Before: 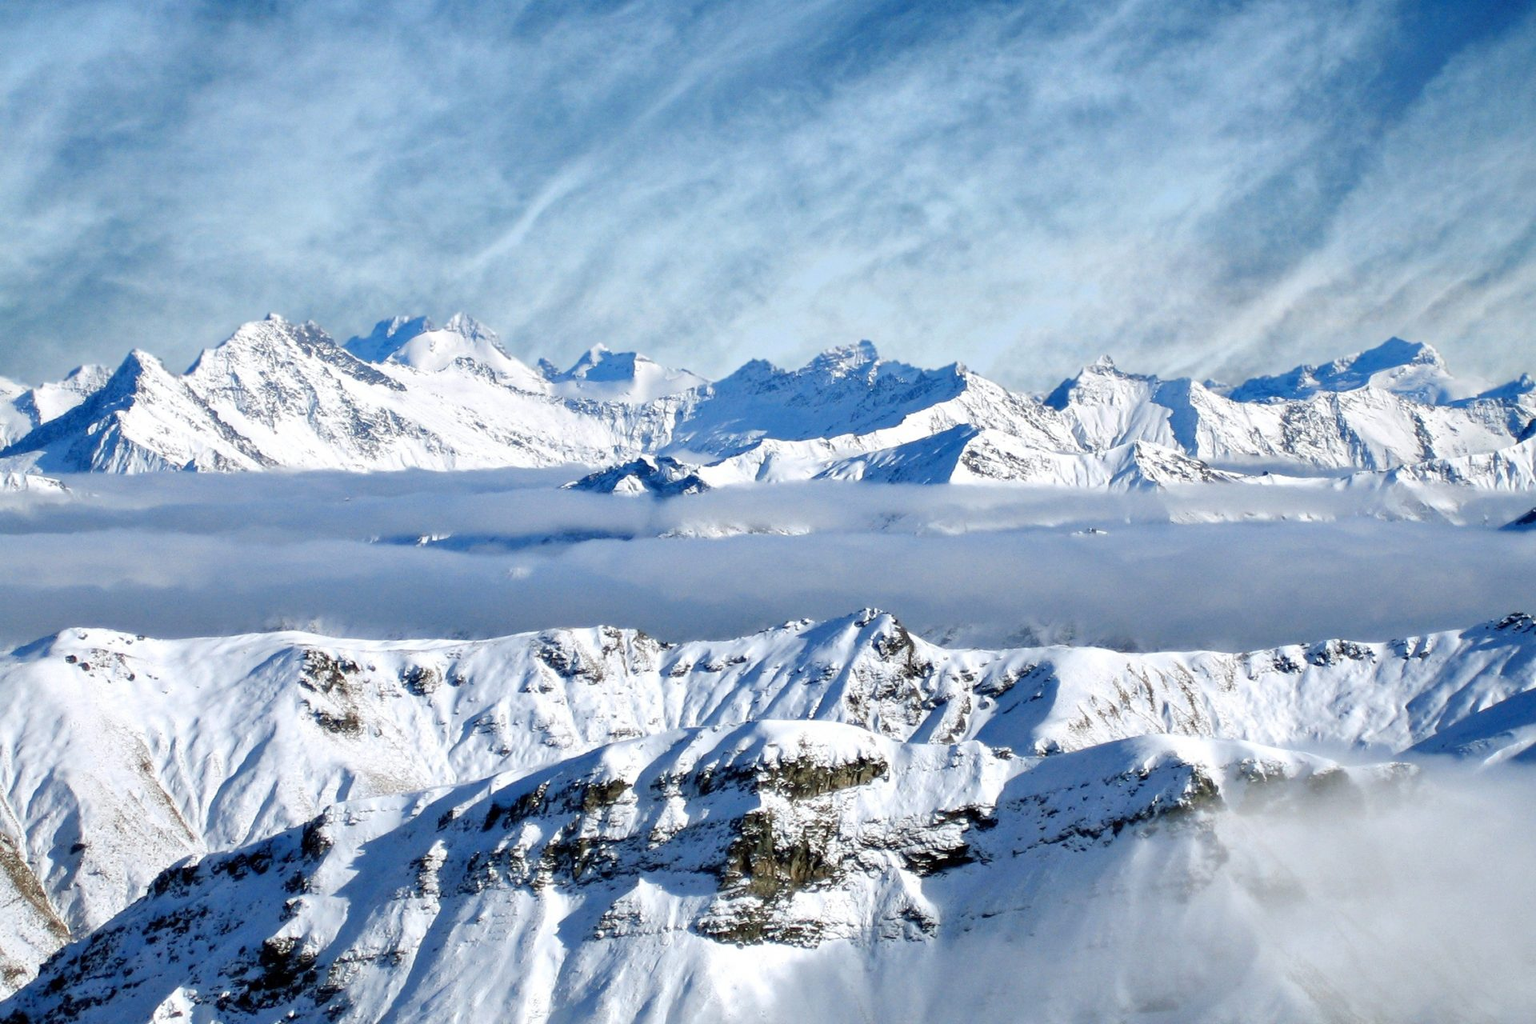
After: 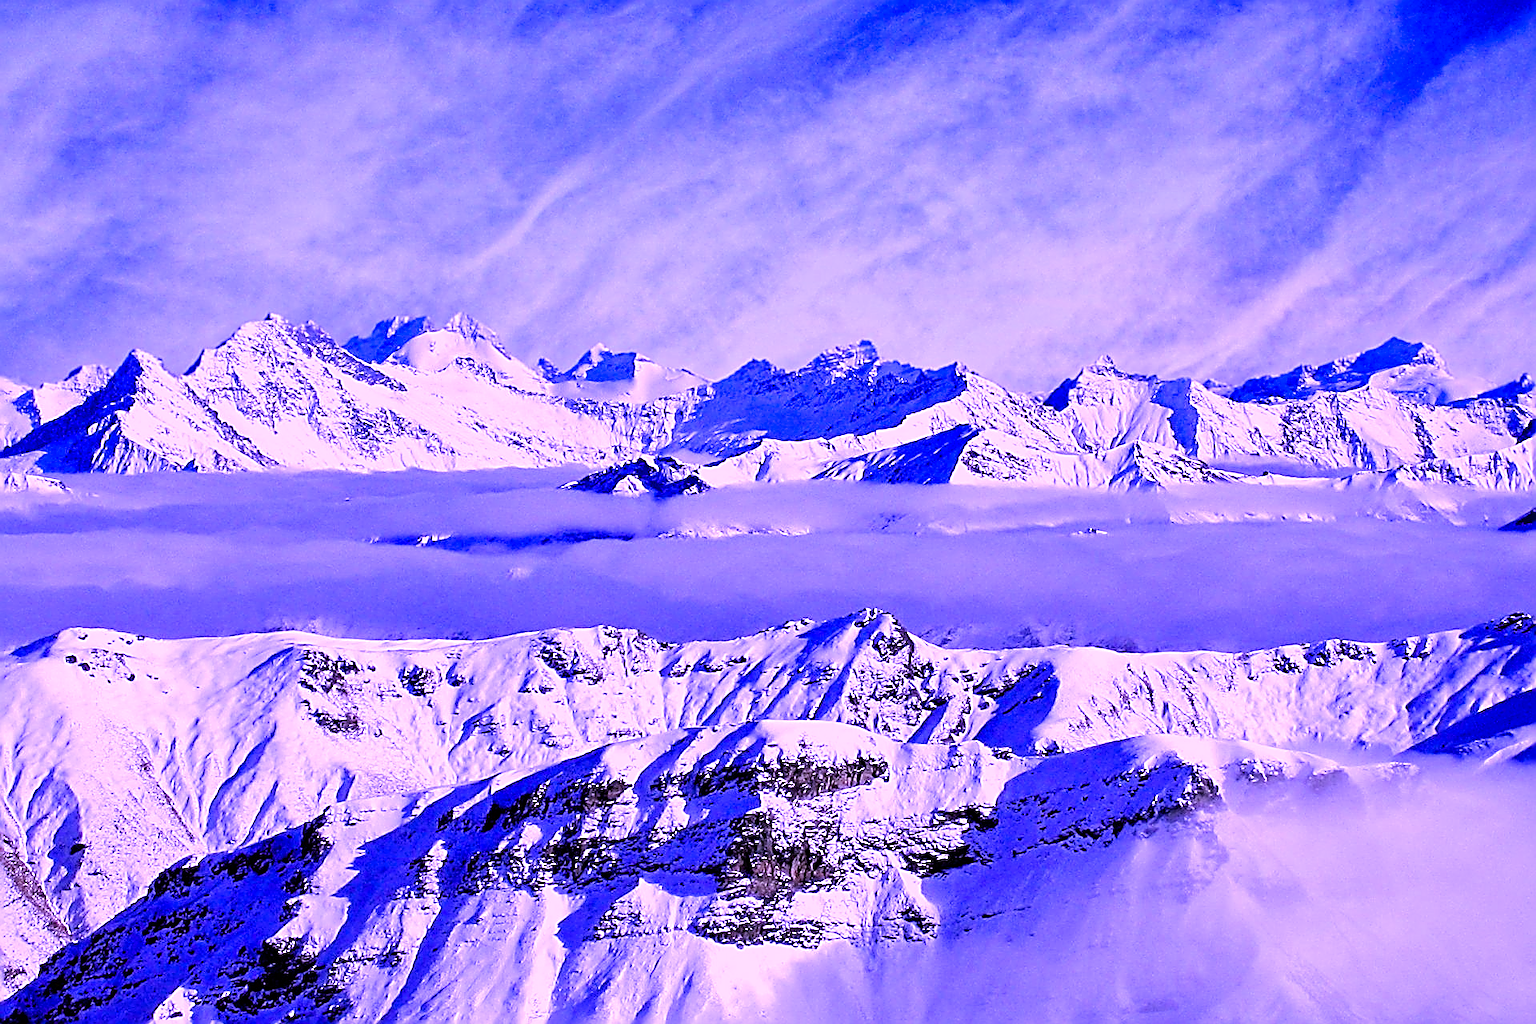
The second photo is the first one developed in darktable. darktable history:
color balance rgb: perceptual saturation grading › global saturation 27.412%, perceptual saturation grading › highlights -27.925%, perceptual saturation grading › mid-tones 15.857%, perceptual saturation grading › shadows 32.984%, perceptual brilliance grading › global brilliance 2.243%, perceptual brilliance grading › highlights -3.53%
color calibration: illuminant custom, x 0.379, y 0.481, temperature 4442.08 K
sharpen: amount 1.984
